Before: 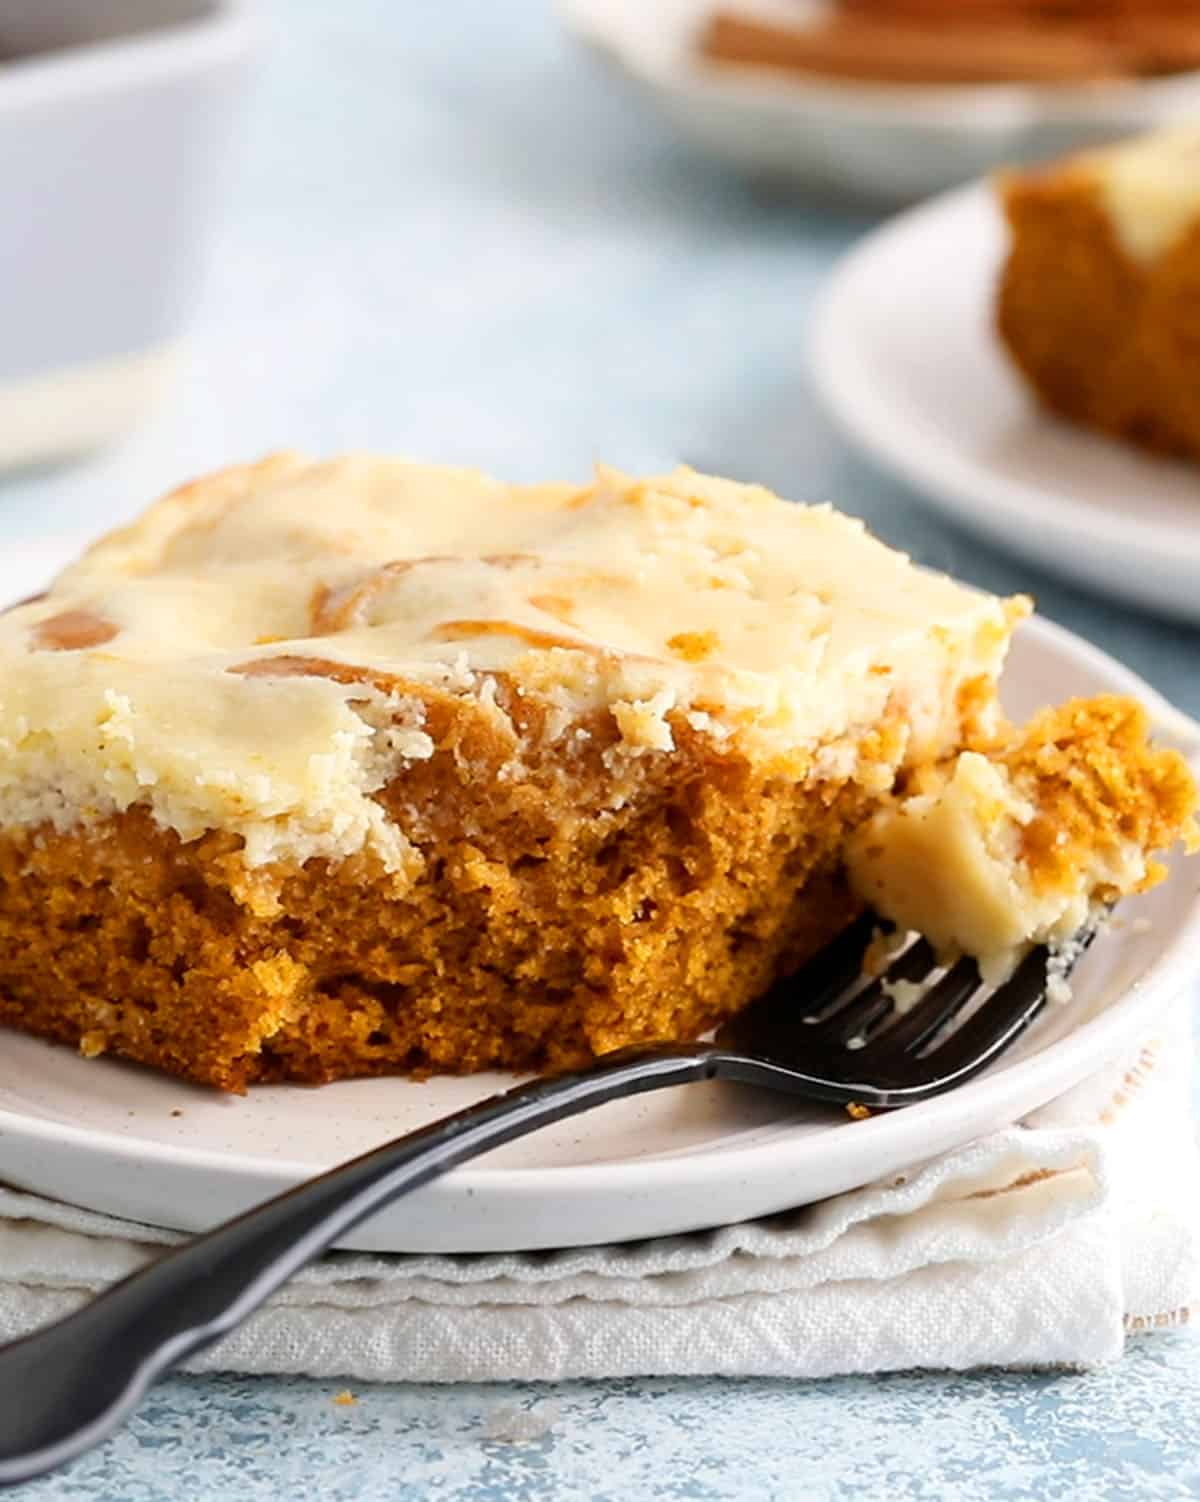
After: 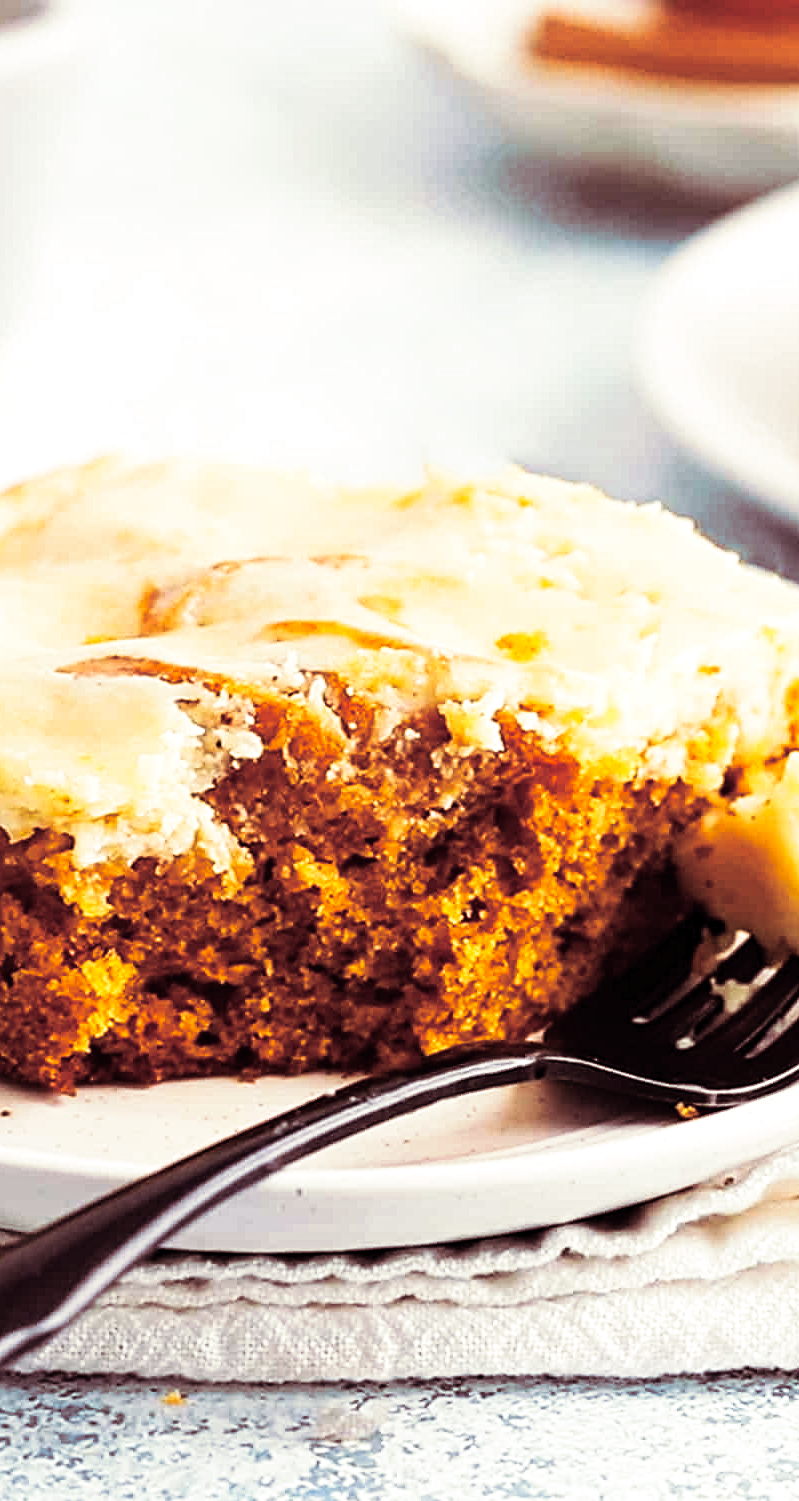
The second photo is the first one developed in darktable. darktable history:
contrast equalizer: y [[0.5, 0.5, 0.5, 0.539, 0.64, 0.611], [0.5 ×6], [0.5 ×6], [0 ×6], [0 ×6]]
color balance rgb: shadows lift › hue 87.51°, highlights gain › chroma 1.62%, highlights gain › hue 55.1°, global offset › chroma 0.1%, global offset › hue 253.66°, linear chroma grading › global chroma 0.5%
split-toning: on, module defaults
tone curve: curves: ch0 [(0, 0) (0.003, 0.008) (0.011, 0.008) (0.025, 0.011) (0.044, 0.017) (0.069, 0.026) (0.1, 0.039) (0.136, 0.054) (0.177, 0.093) (0.224, 0.15) (0.277, 0.21) (0.335, 0.285) (0.399, 0.366) (0.468, 0.462) (0.543, 0.564) (0.623, 0.679) (0.709, 0.79) (0.801, 0.883) (0.898, 0.95) (1, 1)], preserve colors none
crop and rotate: left 14.292%, right 19.041%
exposure: exposure 0.191 EV, compensate highlight preservation false
